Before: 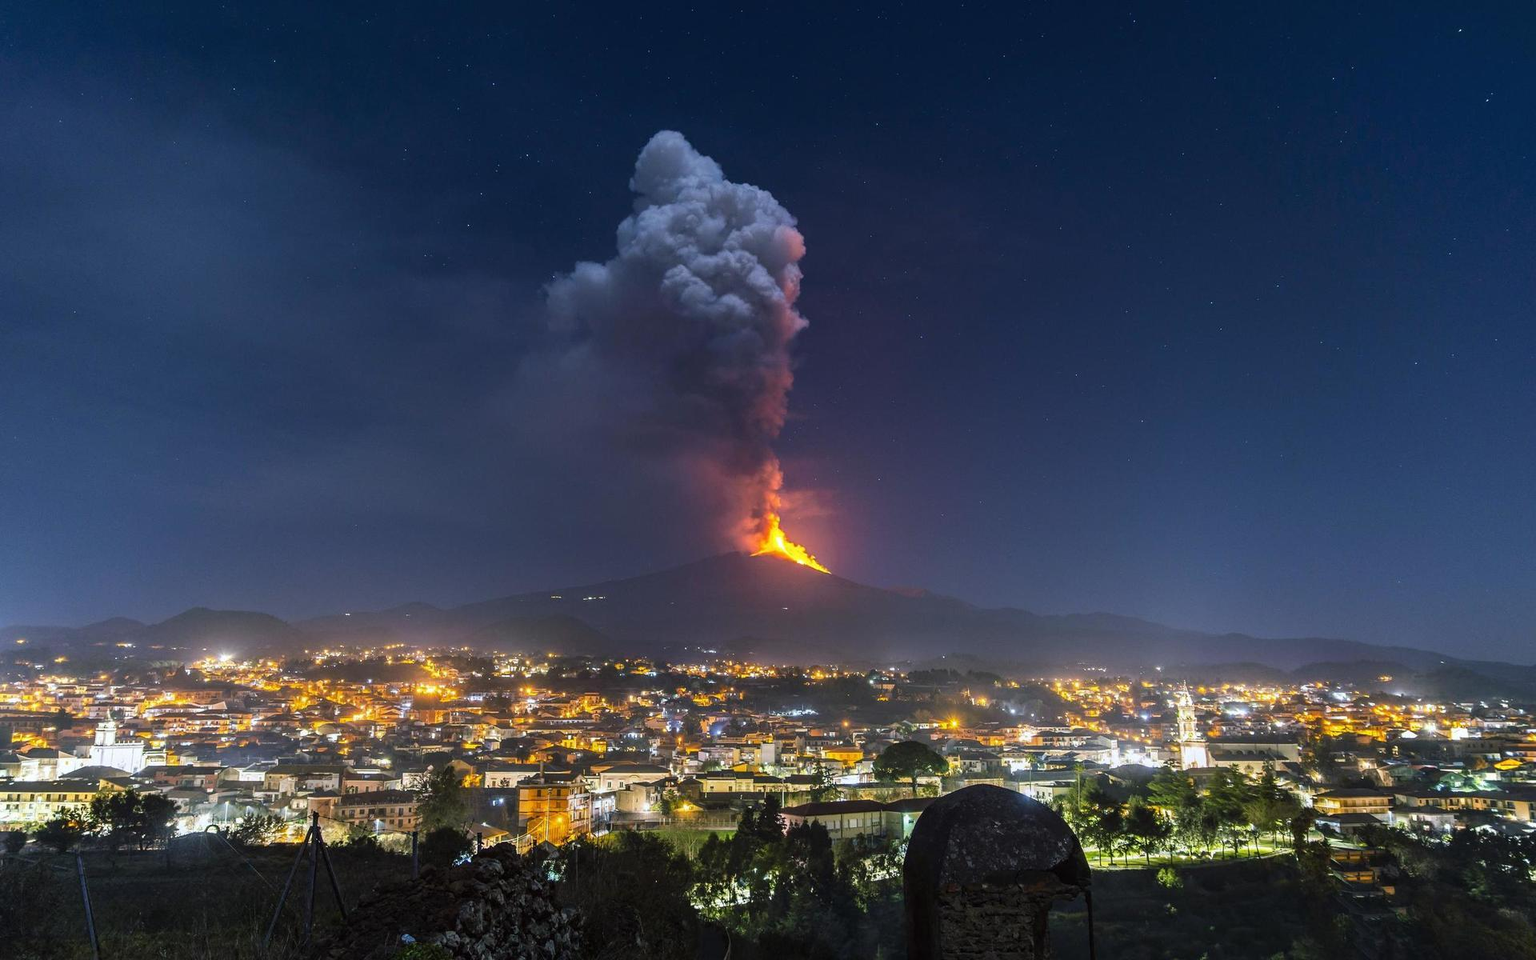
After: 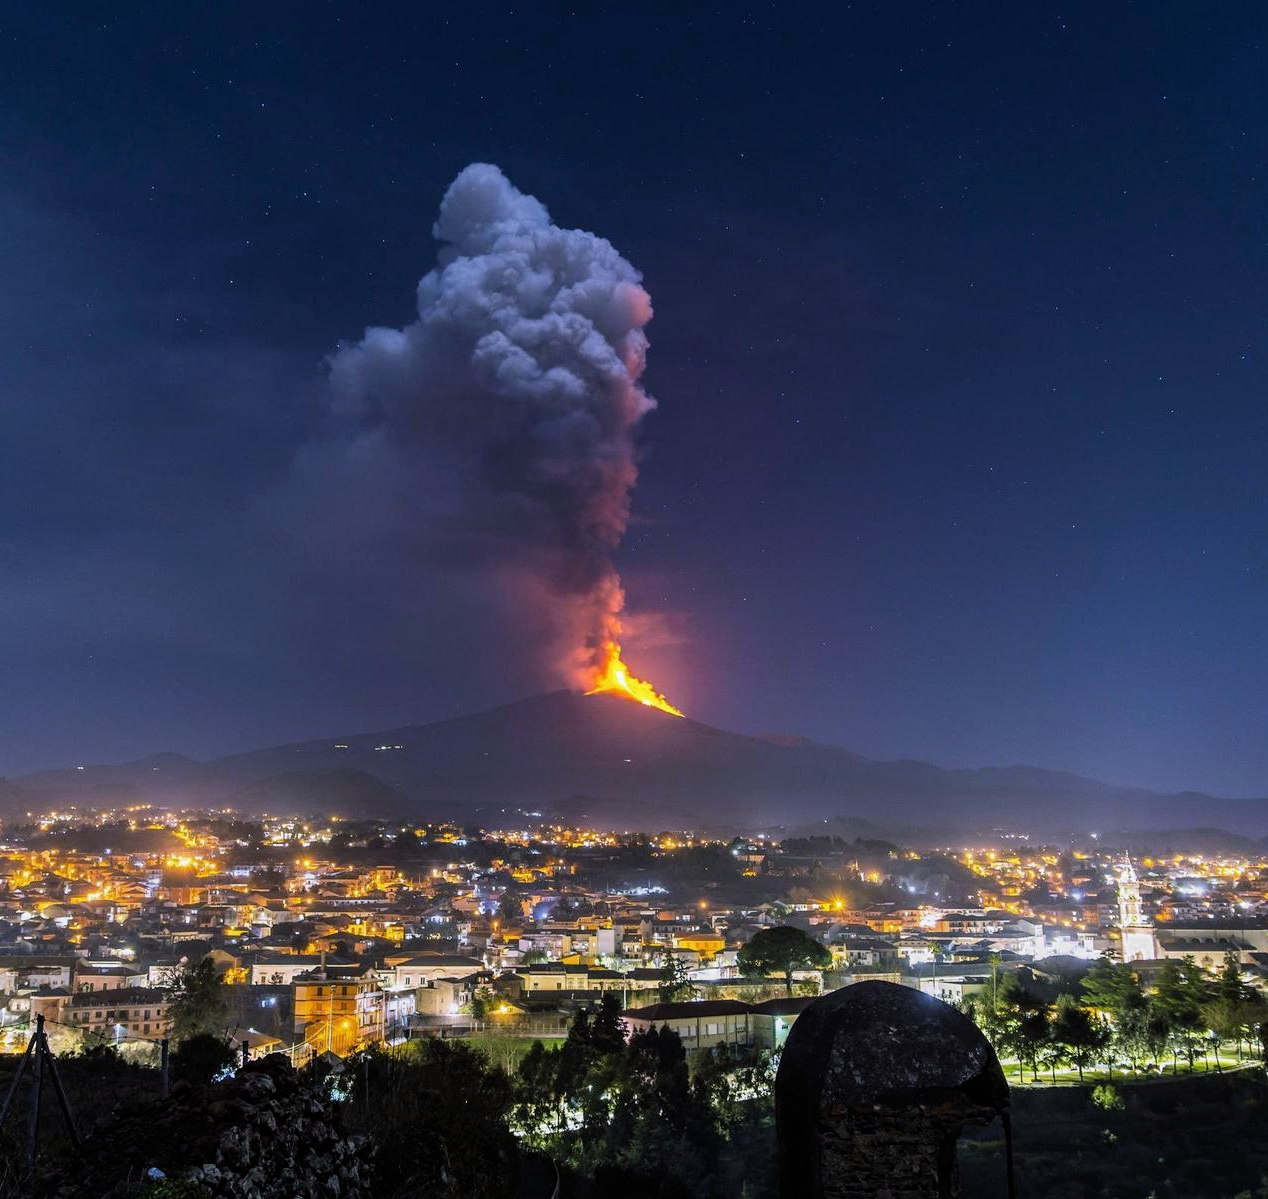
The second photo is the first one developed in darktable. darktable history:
crop and rotate: left 18.442%, right 15.508%
filmic rgb: middle gray luminance 18.42%, black relative exposure -11.45 EV, white relative exposure 2.55 EV, threshold 6 EV, target black luminance 0%, hardness 8.41, latitude 99%, contrast 1.084, shadows ↔ highlights balance 0.505%, add noise in highlights 0, preserve chrominance max RGB, color science v3 (2019), use custom middle-gray values true, iterations of high-quality reconstruction 0, contrast in highlights soft, enable highlight reconstruction true
white balance: red 1.004, blue 1.096
